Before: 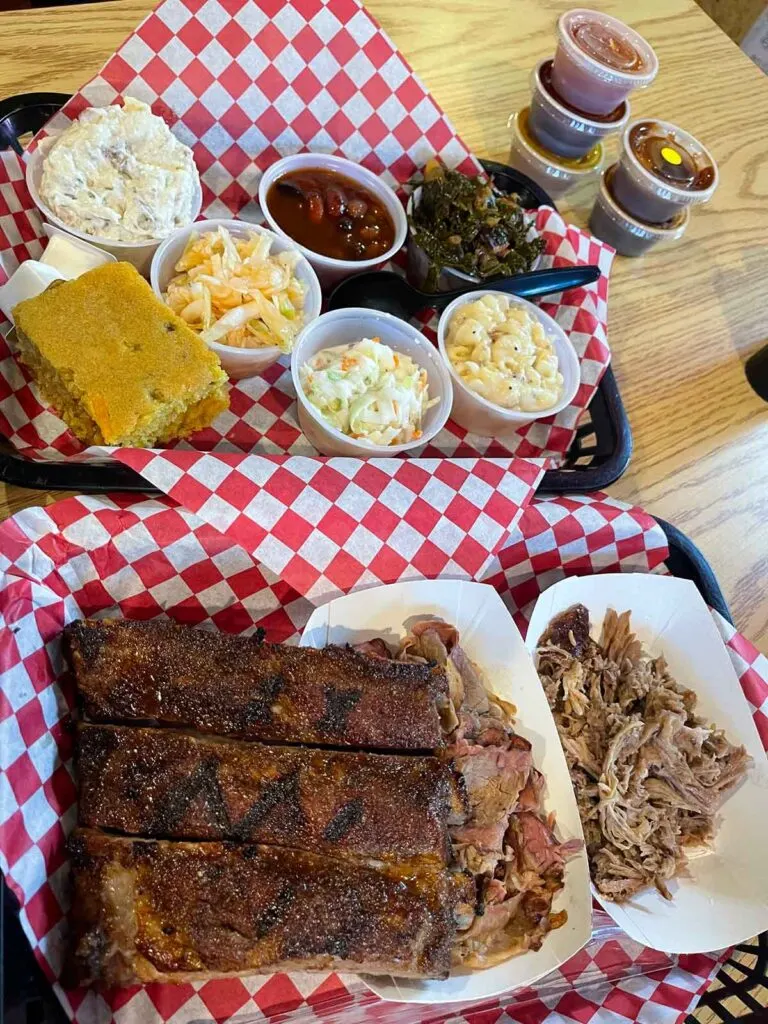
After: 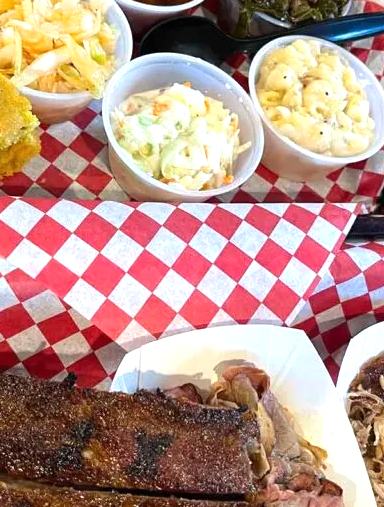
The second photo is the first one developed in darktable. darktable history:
exposure: exposure 0.514 EV, compensate highlight preservation false
crop: left 24.652%, top 24.973%, right 25.332%, bottom 25.47%
